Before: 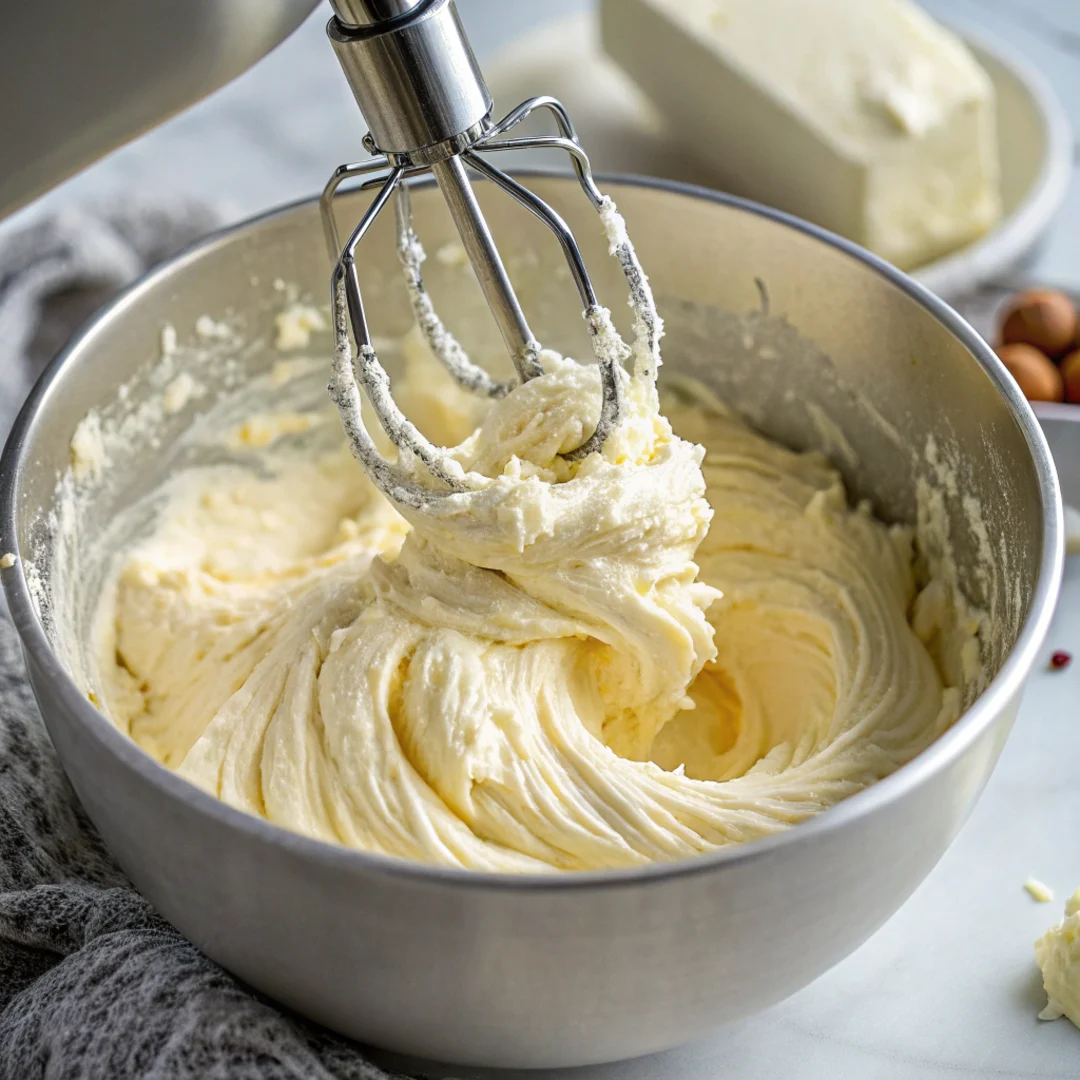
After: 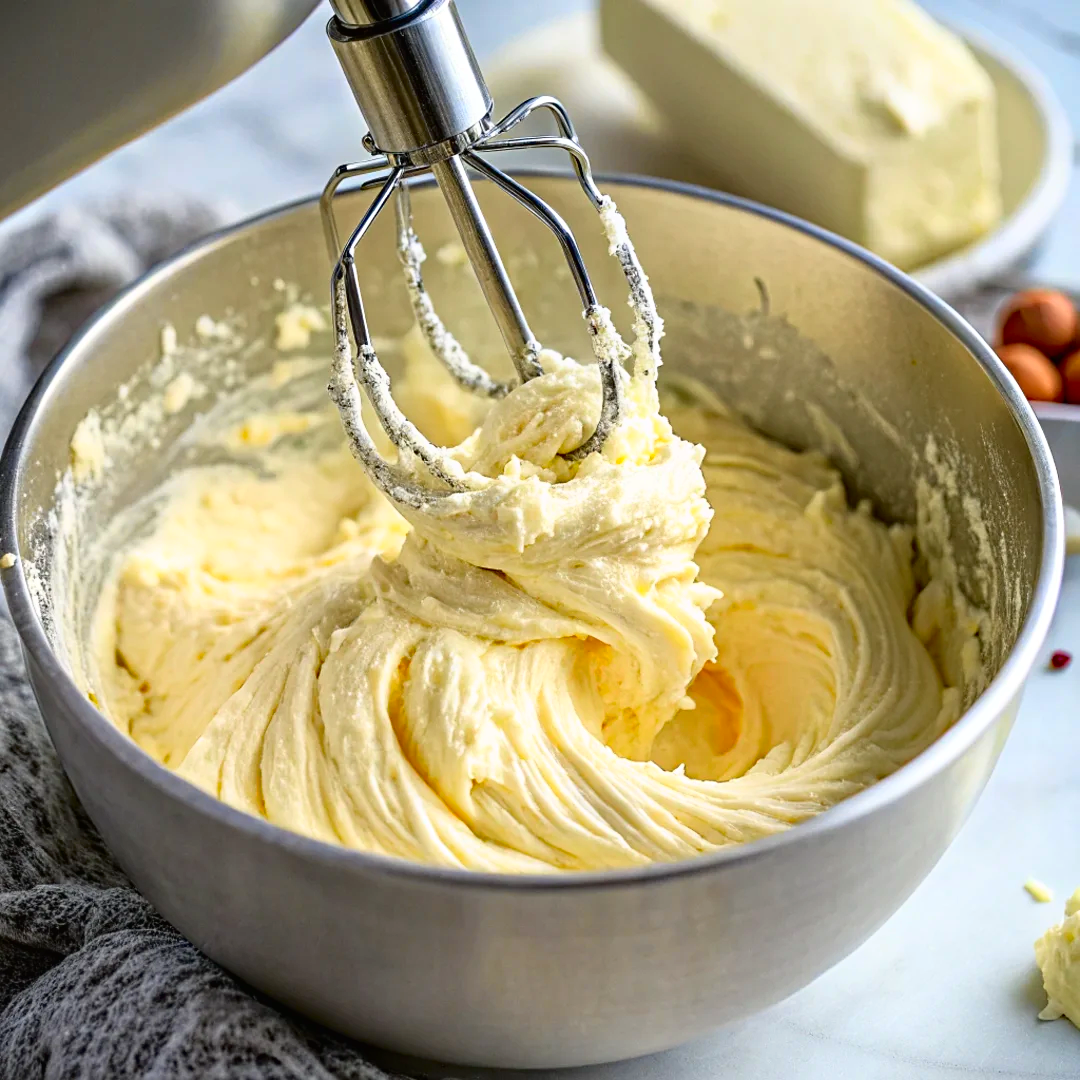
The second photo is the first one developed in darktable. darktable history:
tone curve: curves: ch0 [(0, 0.01) (0.037, 0.032) (0.131, 0.108) (0.275, 0.286) (0.483, 0.517) (0.61, 0.661) (0.697, 0.768) (0.797, 0.876) (0.888, 0.952) (0.997, 0.995)]; ch1 [(0, 0) (0.312, 0.262) (0.425, 0.402) (0.5, 0.5) (0.527, 0.532) (0.556, 0.585) (0.683, 0.706) (0.746, 0.77) (1, 1)]; ch2 [(0, 0) (0.223, 0.185) (0.333, 0.284) (0.432, 0.4) (0.502, 0.502) (0.525, 0.527) (0.545, 0.564) (0.587, 0.613) (0.636, 0.654) (0.711, 0.729) (0.845, 0.855) (0.998, 0.977)], color space Lab, independent channels, preserve colors none
haze removal: compatibility mode true, adaptive false
sharpen: amount 0.2
contrast brightness saturation: saturation 0.13
